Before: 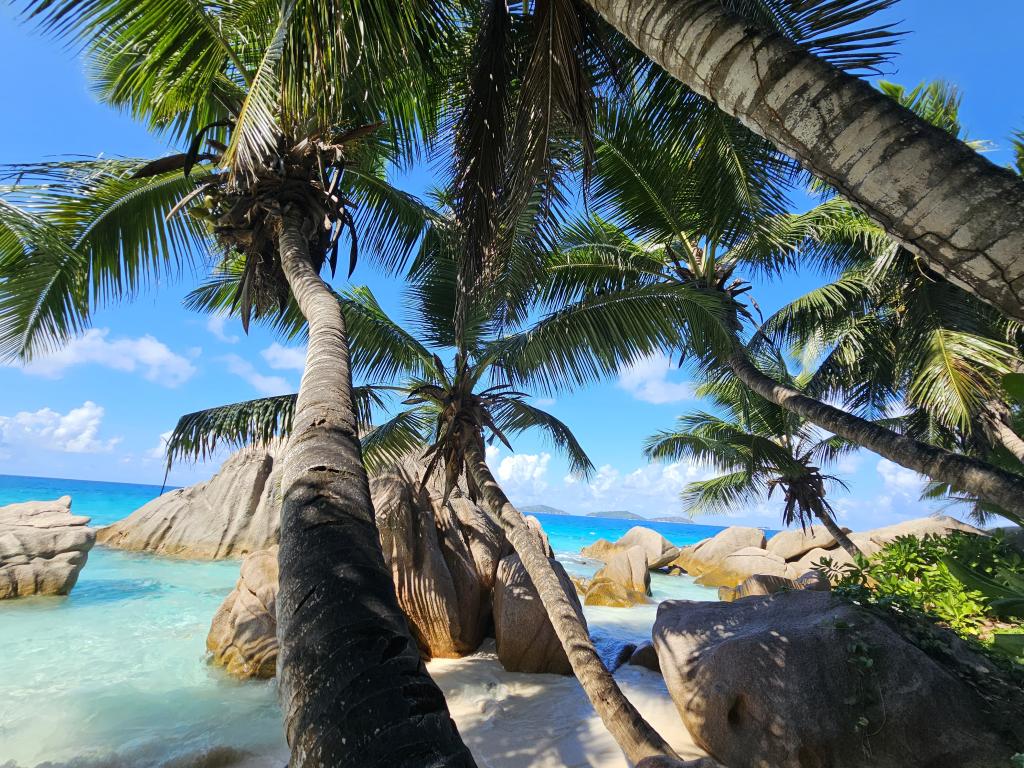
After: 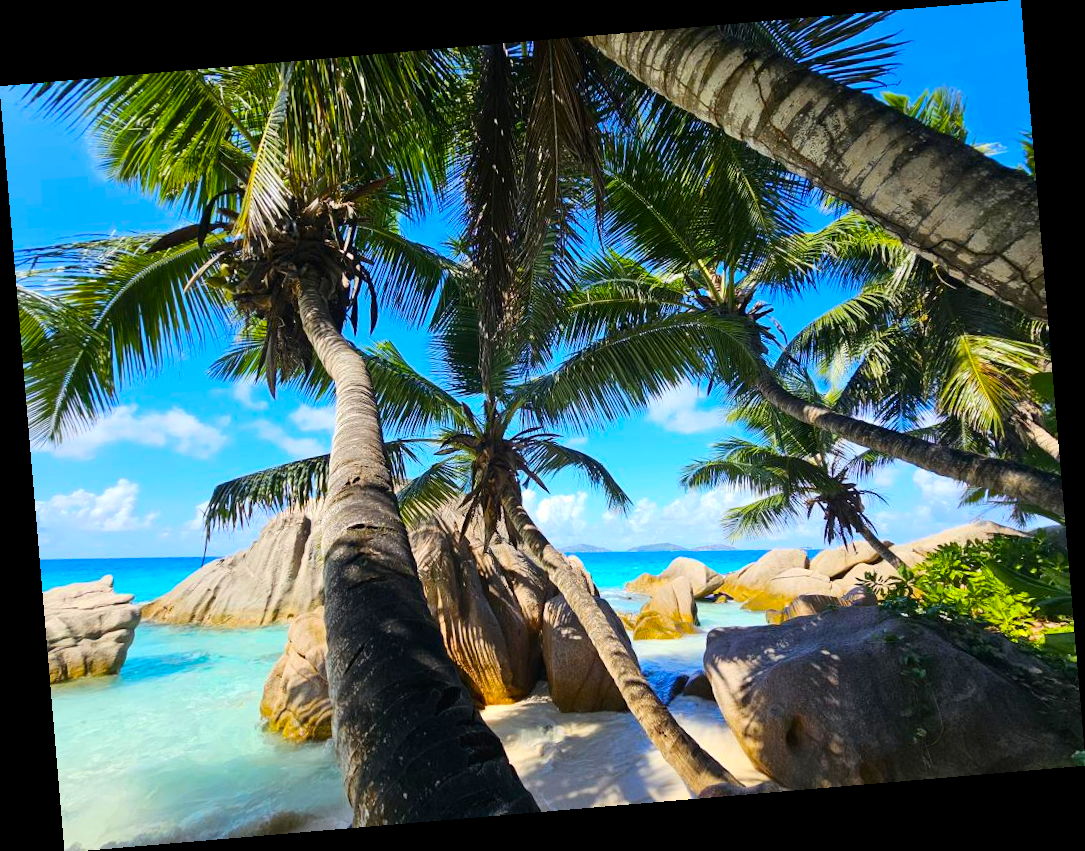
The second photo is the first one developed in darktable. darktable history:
color balance rgb: linear chroma grading › global chroma 15%, perceptual saturation grading › global saturation 30%
rotate and perspective: rotation -4.86°, automatic cropping off
contrast brightness saturation: contrast 0.15, brightness 0.05
